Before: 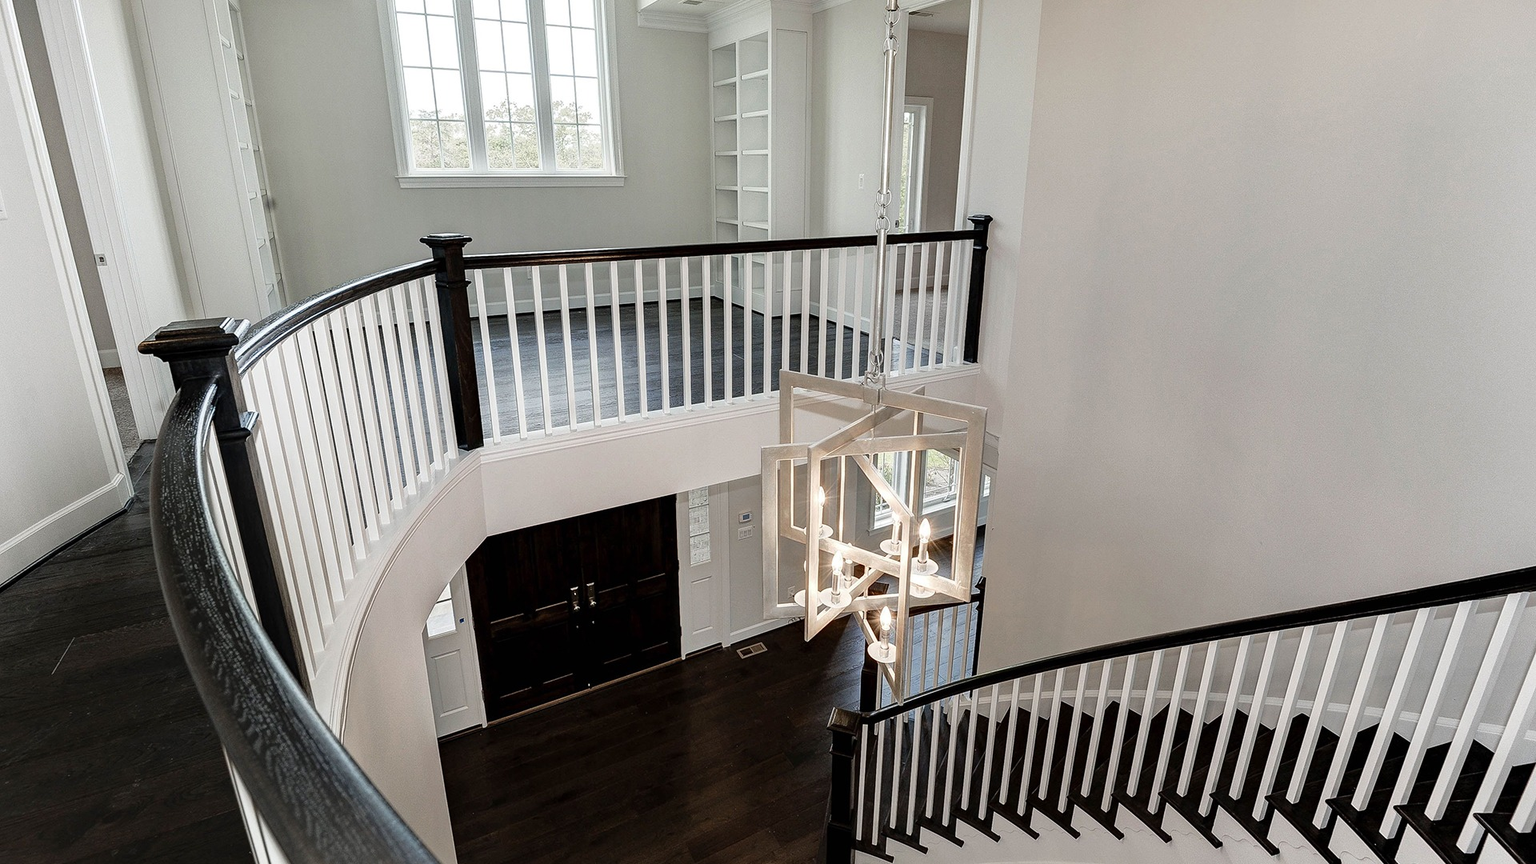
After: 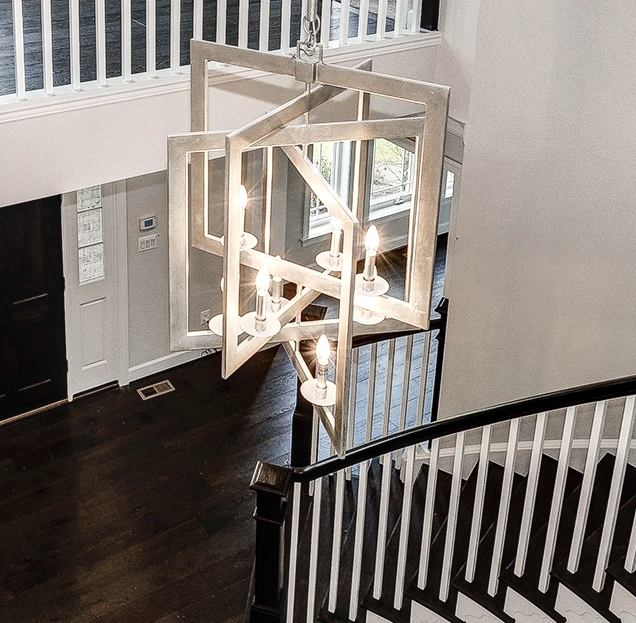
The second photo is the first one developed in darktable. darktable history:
crop: left 40.878%, top 39.176%, right 25.993%, bottom 3.081%
shadows and highlights: shadows 37.27, highlights -28.18, soften with gaussian
local contrast: detail 130%
contrast brightness saturation: contrast 0.24, brightness 0.09
